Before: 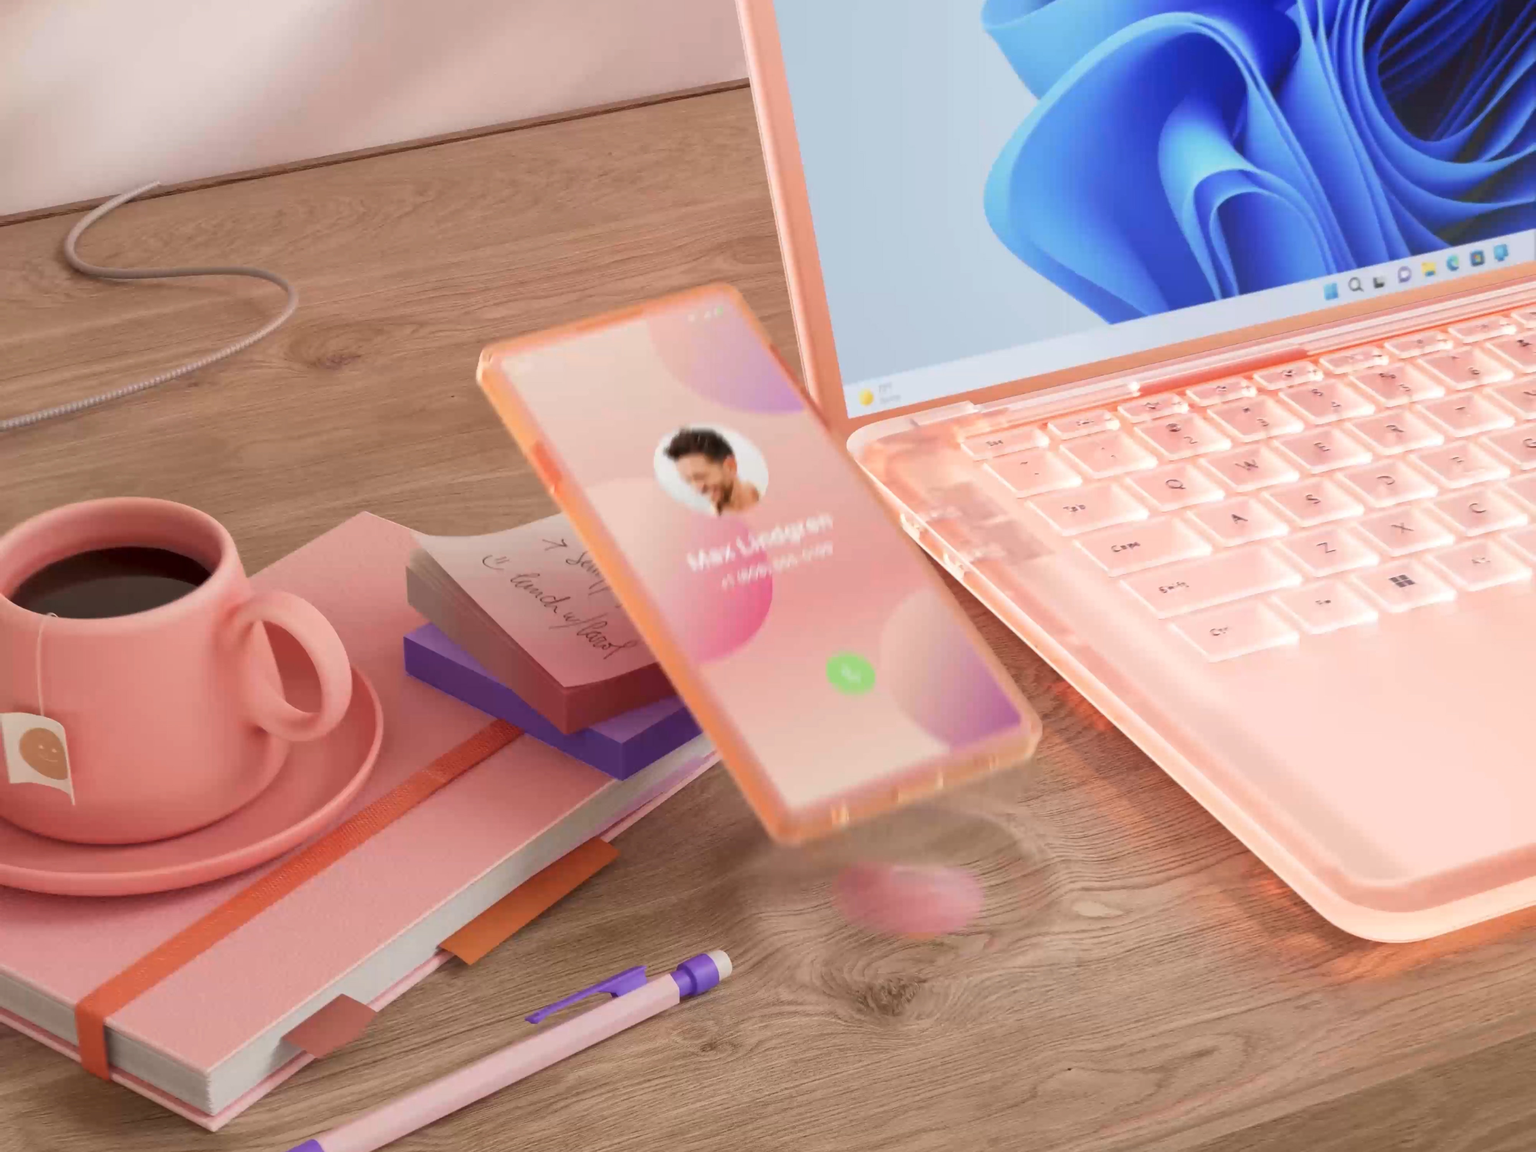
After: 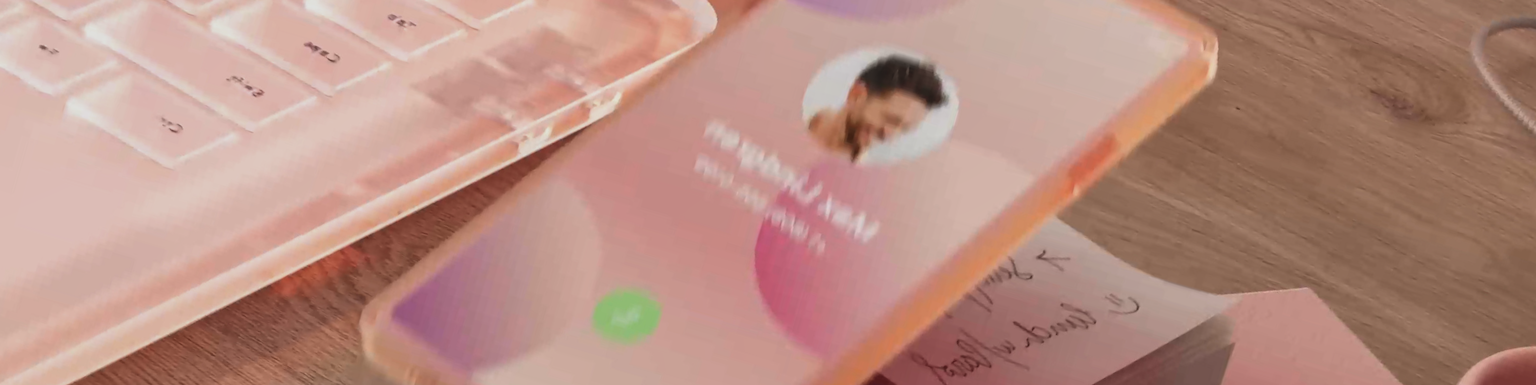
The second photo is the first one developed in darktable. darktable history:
crop and rotate: angle 16.12°, top 30.835%, bottom 35.653%
local contrast: on, module defaults
exposure: black level correction -0.015, exposure -0.5 EV, compensate highlight preservation false
